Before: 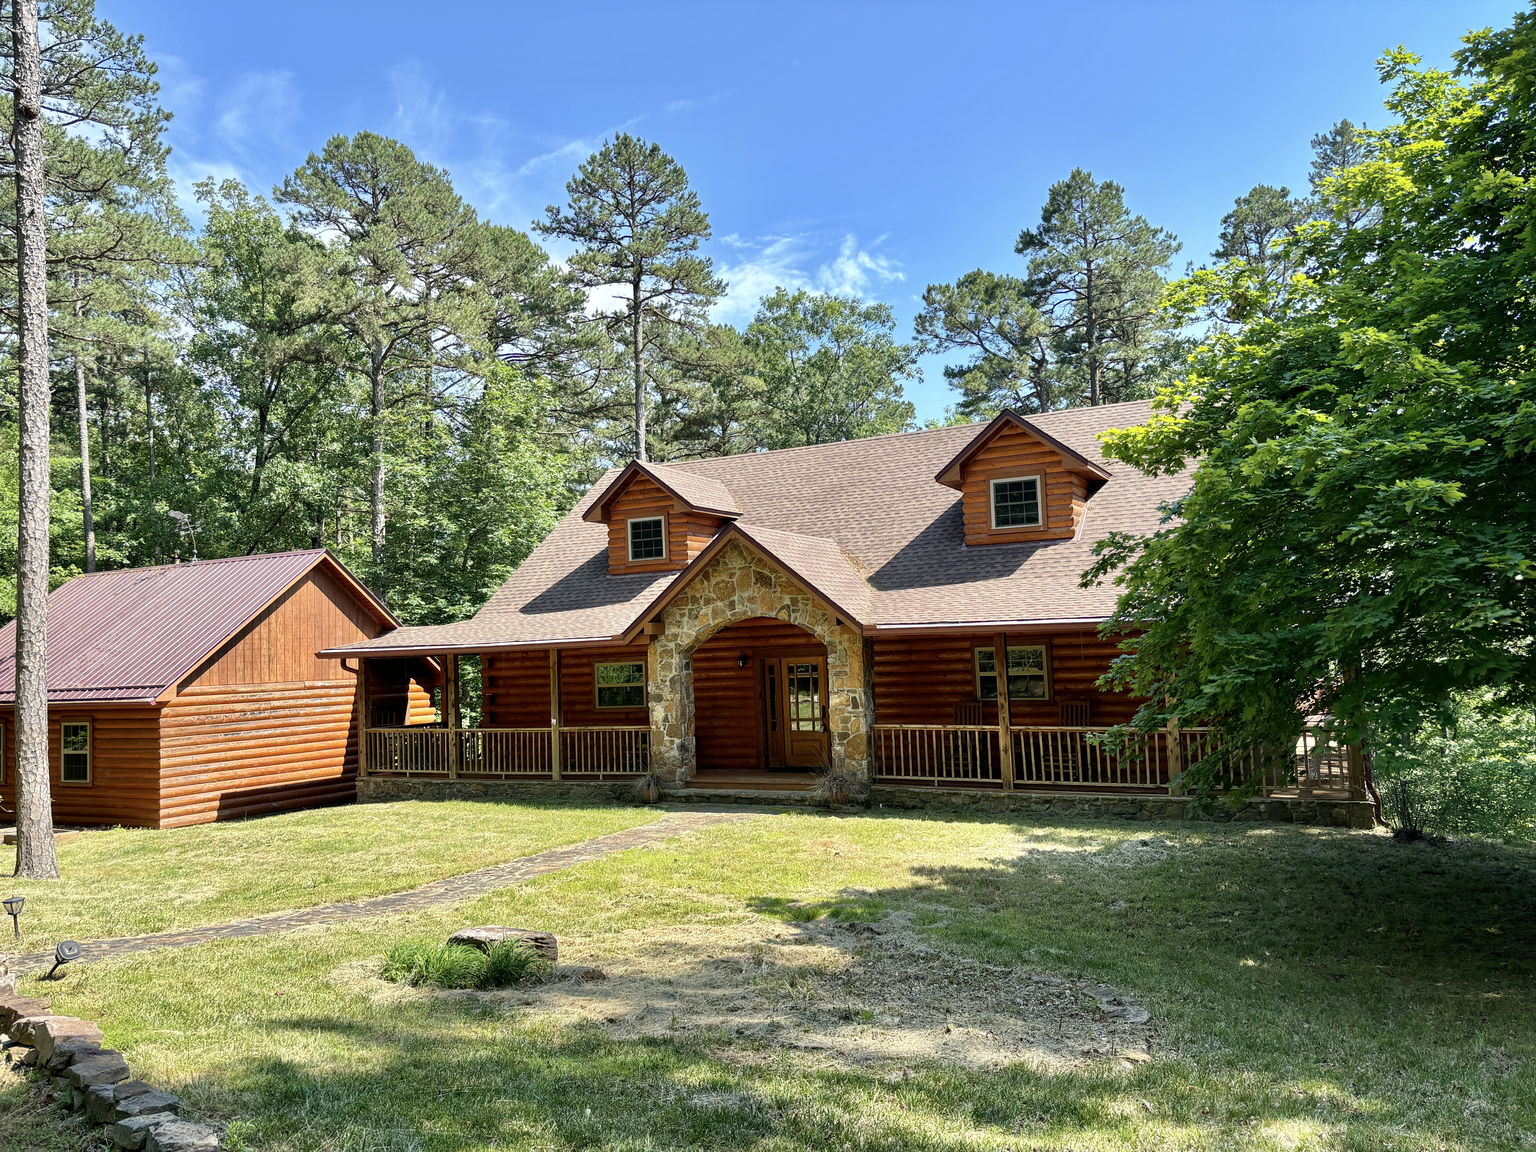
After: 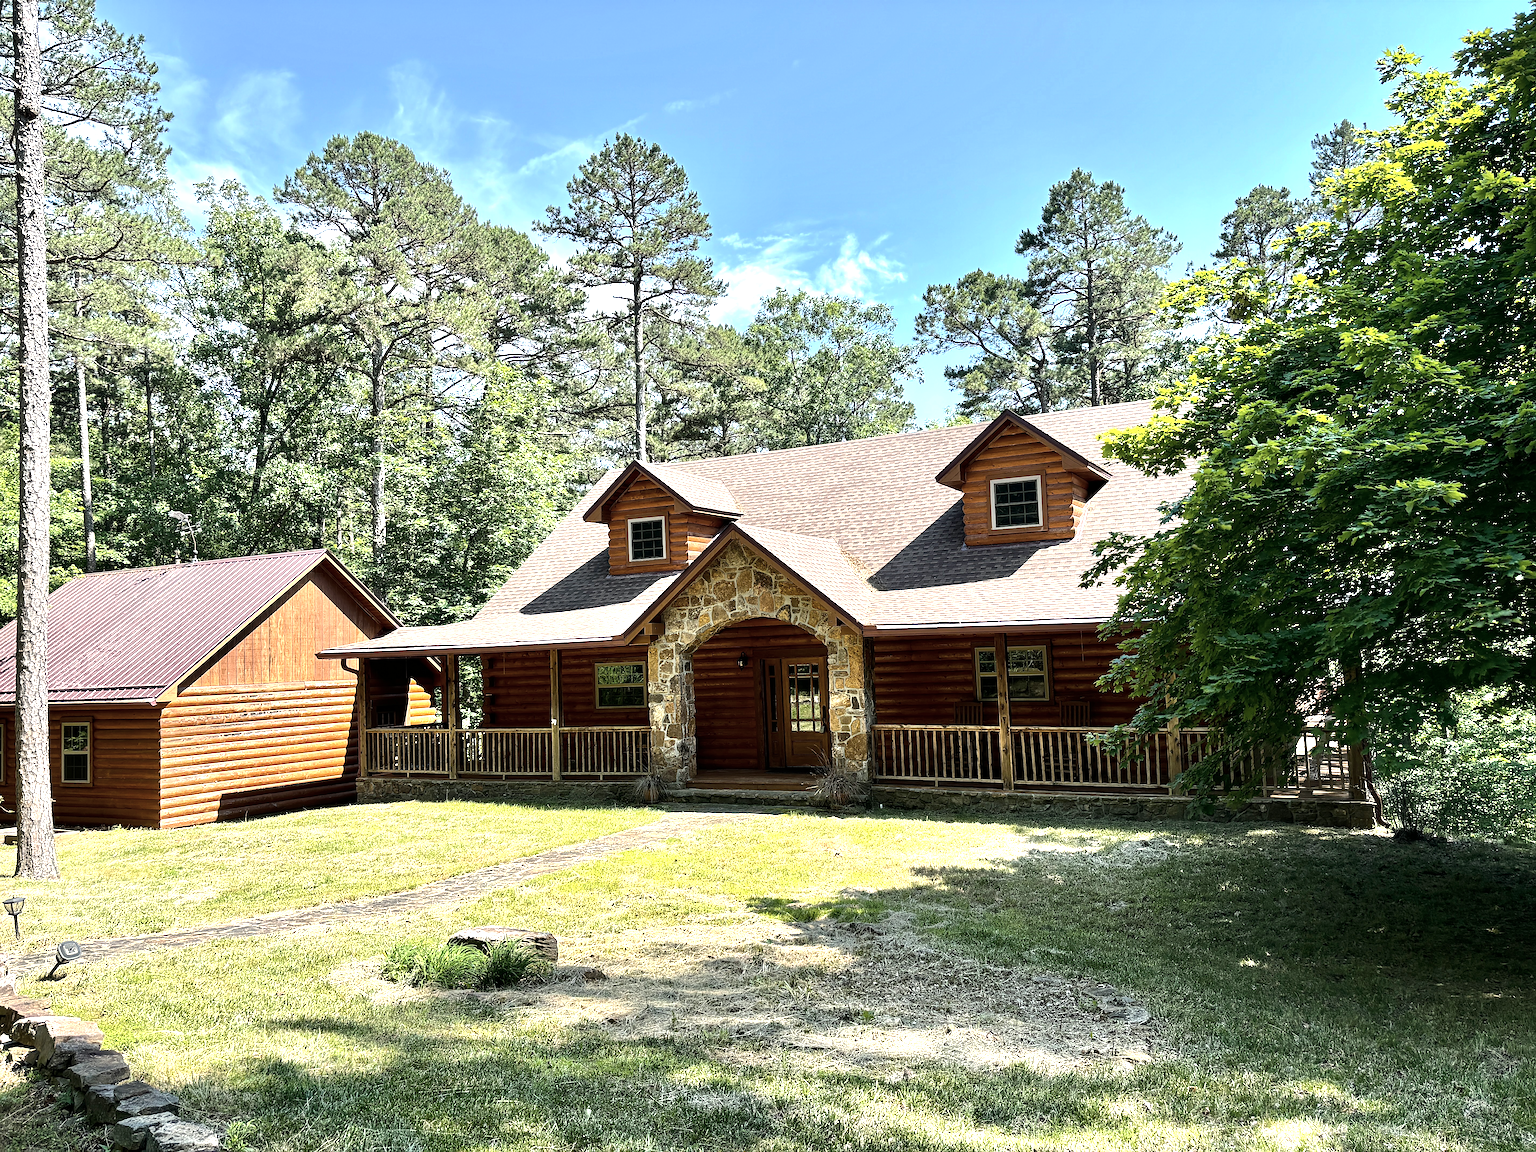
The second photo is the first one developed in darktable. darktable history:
sharpen: on, module defaults
color balance rgb: shadows lift › chroma 0.735%, shadows lift › hue 114.22°, highlights gain › luminance 15.001%, linear chroma grading › global chroma 14.436%, perceptual saturation grading › global saturation -0.46%, perceptual brilliance grading › highlights 16.392%, perceptual brilliance grading › mid-tones 6.234%, perceptual brilliance grading › shadows -15.82%
contrast brightness saturation: contrast 0.103, saturation -0.296
